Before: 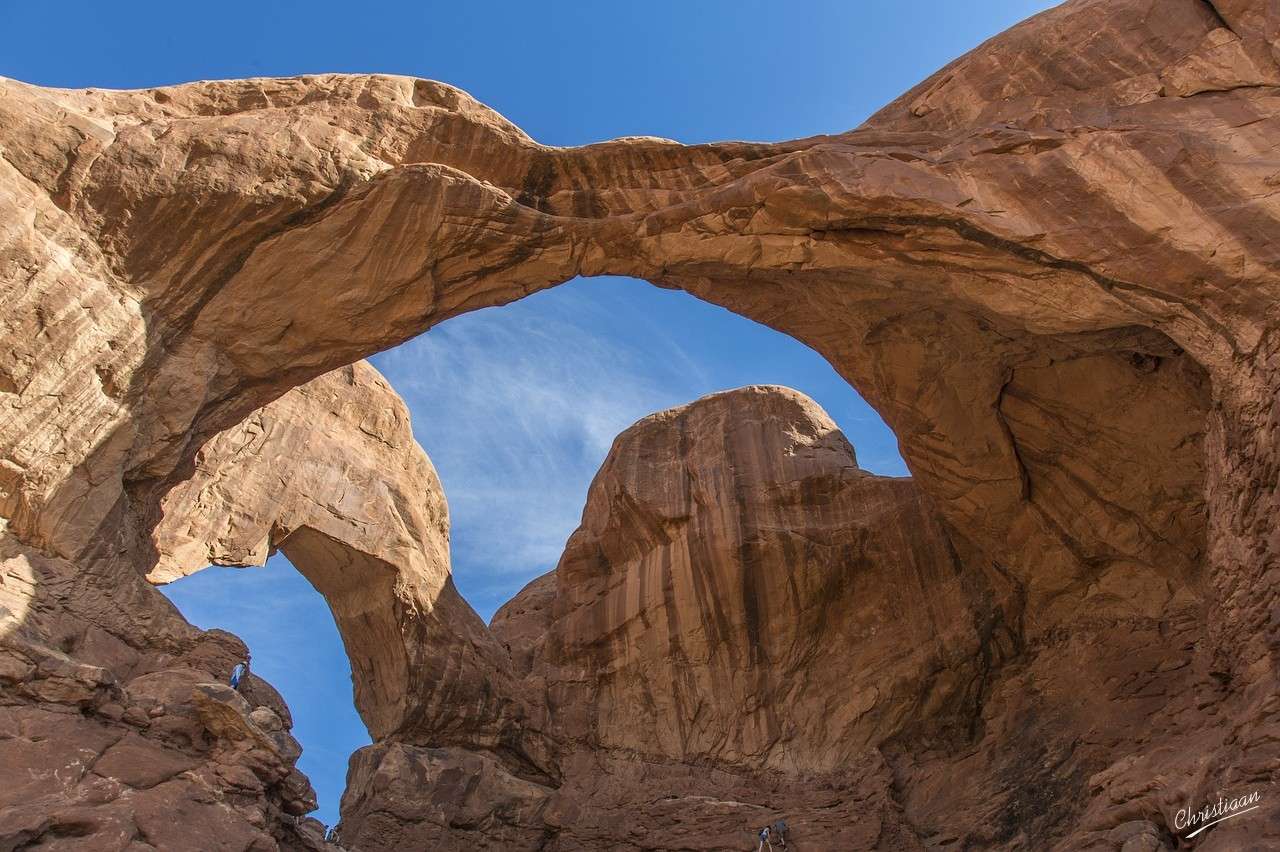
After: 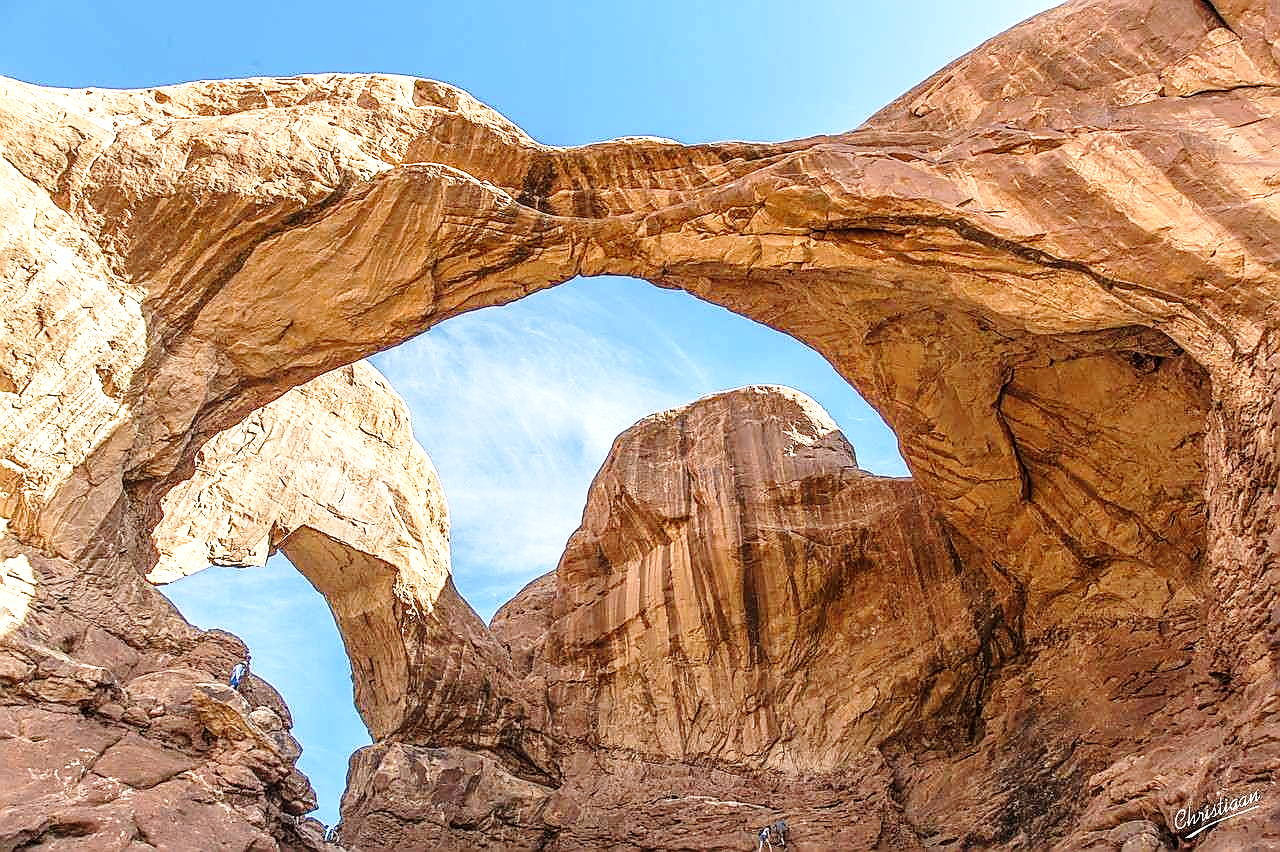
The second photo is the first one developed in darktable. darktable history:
local contrast: on, module defaults
exposure: exposure 0.669 EV, compensate highlight preservation false
base curve: curves: ch0 [(0, 0) (0.028, 0.03) (0.121, 0.232) (0.46, 0.748) (0.859, 0.968) (1, 1)], preserve colors none
sharpen: radius 1.4, amount 1.25, threshold 0.7
